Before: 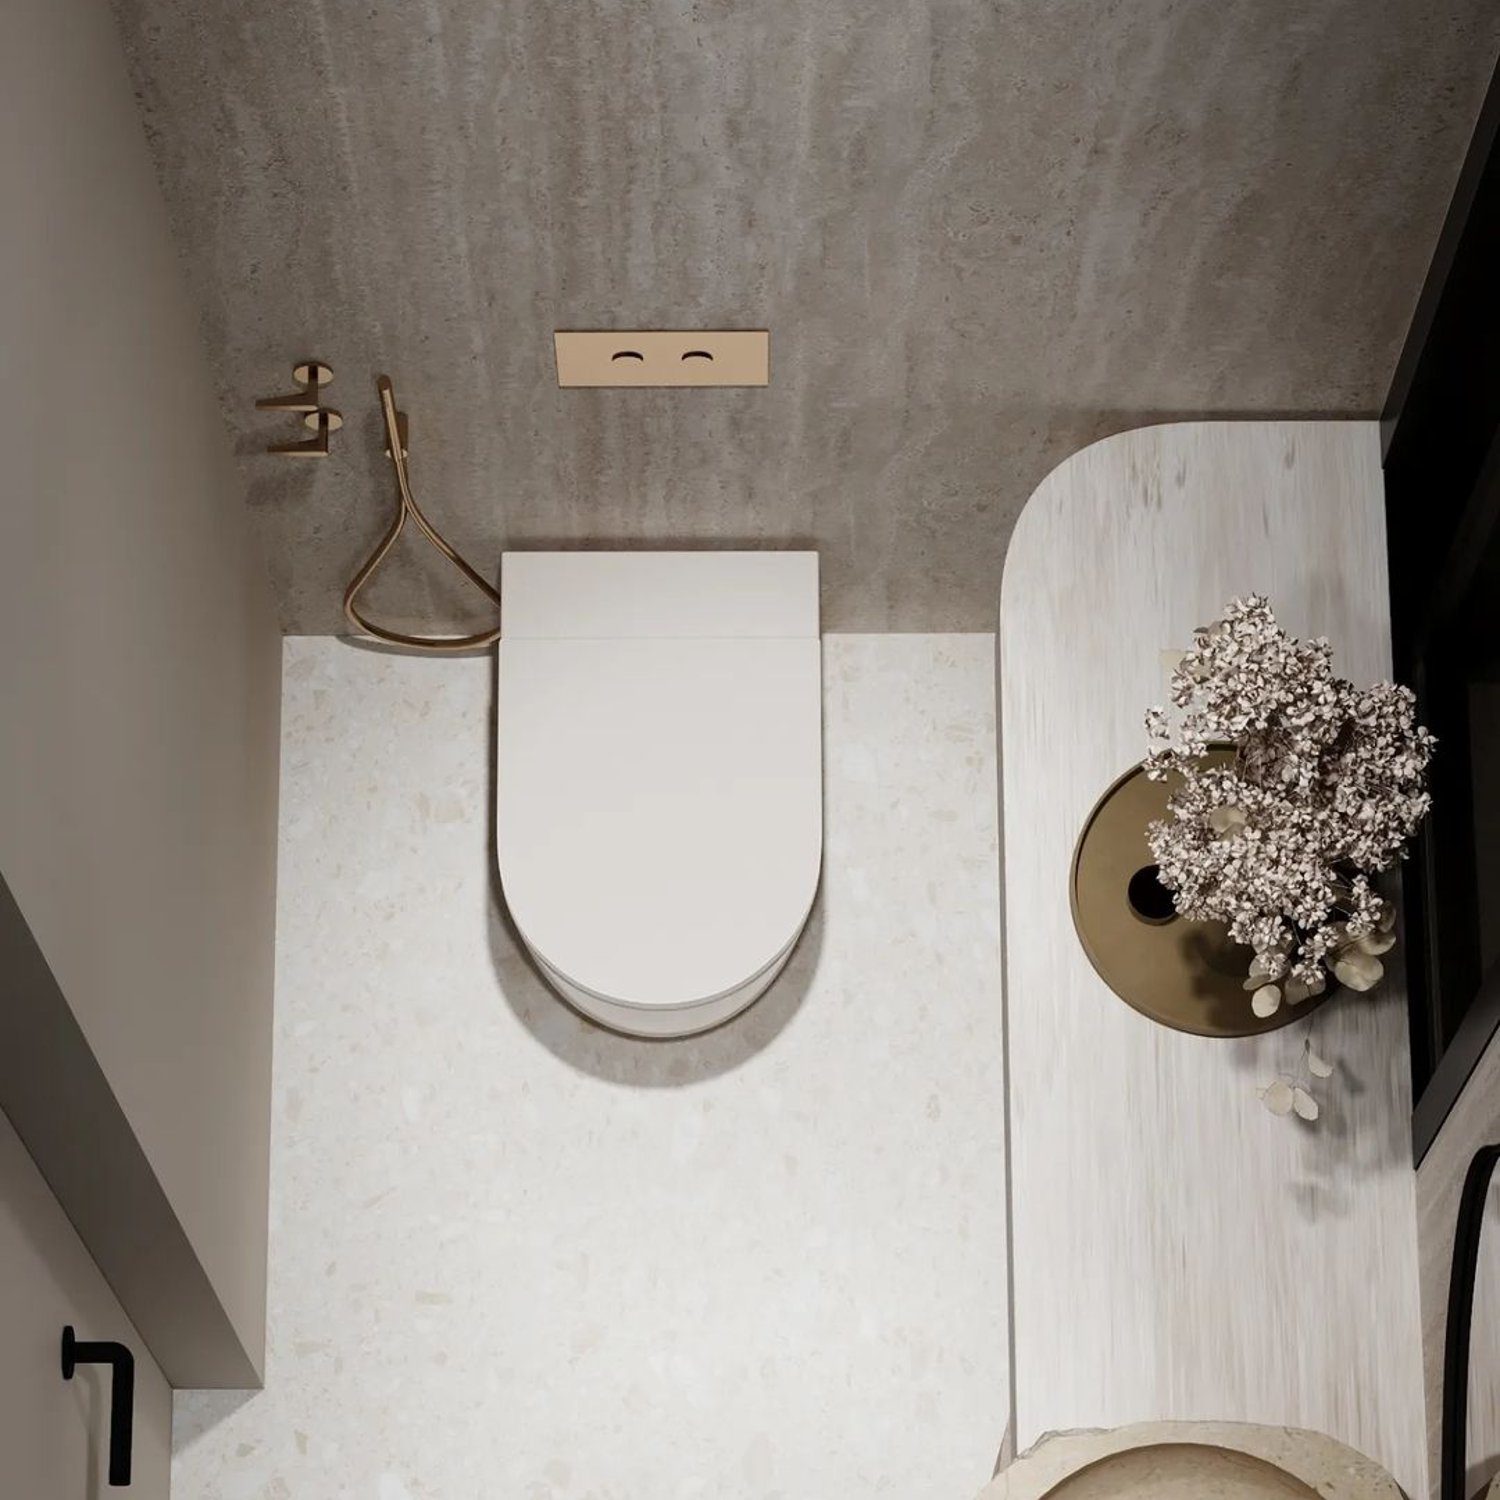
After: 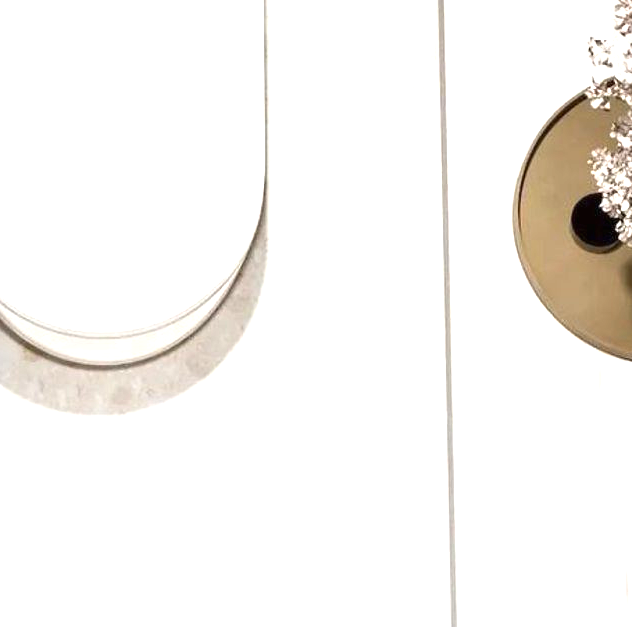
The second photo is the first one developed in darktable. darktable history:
exposure: black level correction 0, exposure 1.2 EV, compensate highlight preservation false
crop: left 37.136%, top 44.827%, right 20.71%, bottom 13.358%
